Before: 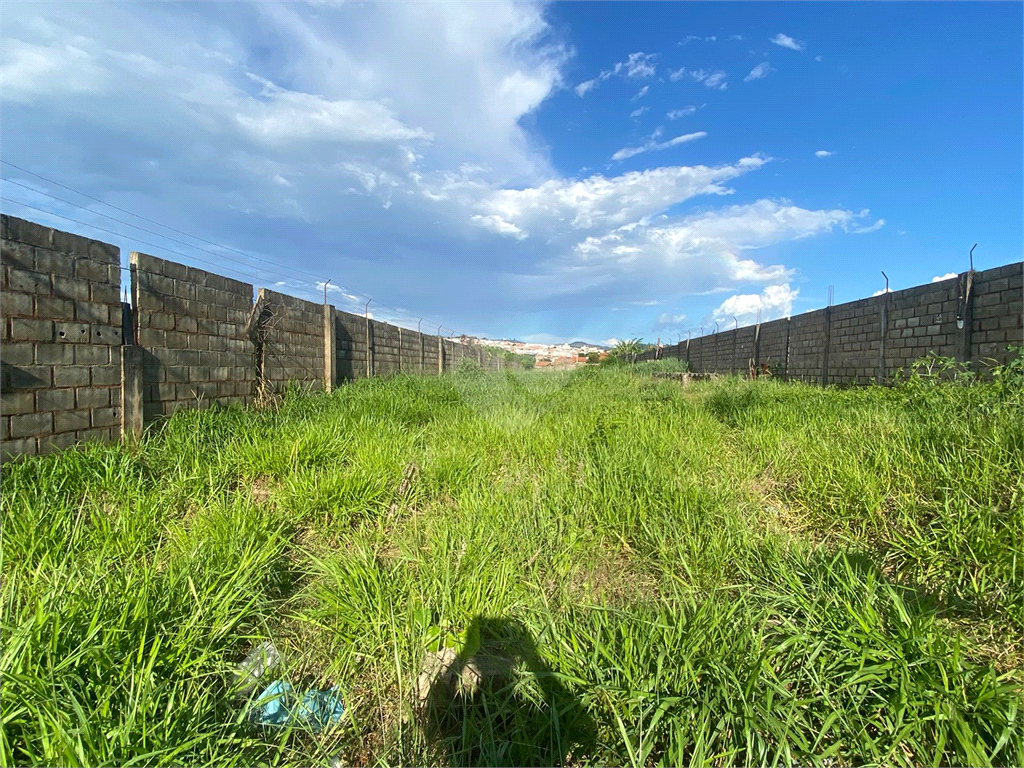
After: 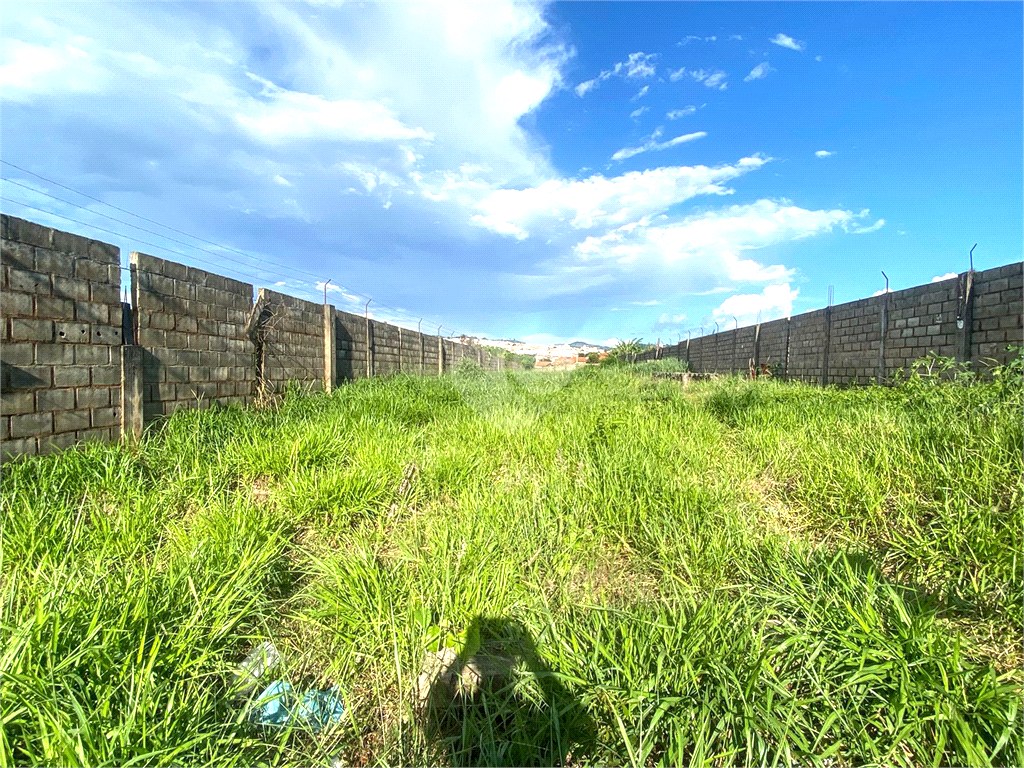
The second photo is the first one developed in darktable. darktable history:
tone equalizer: on, module defaults
rotate and perspective: automatic cropping original format, crop left 0, crop top 0
exposure: exposure 0.6 EV, compensate highlight preservation false
local contrast: on, module defaults
